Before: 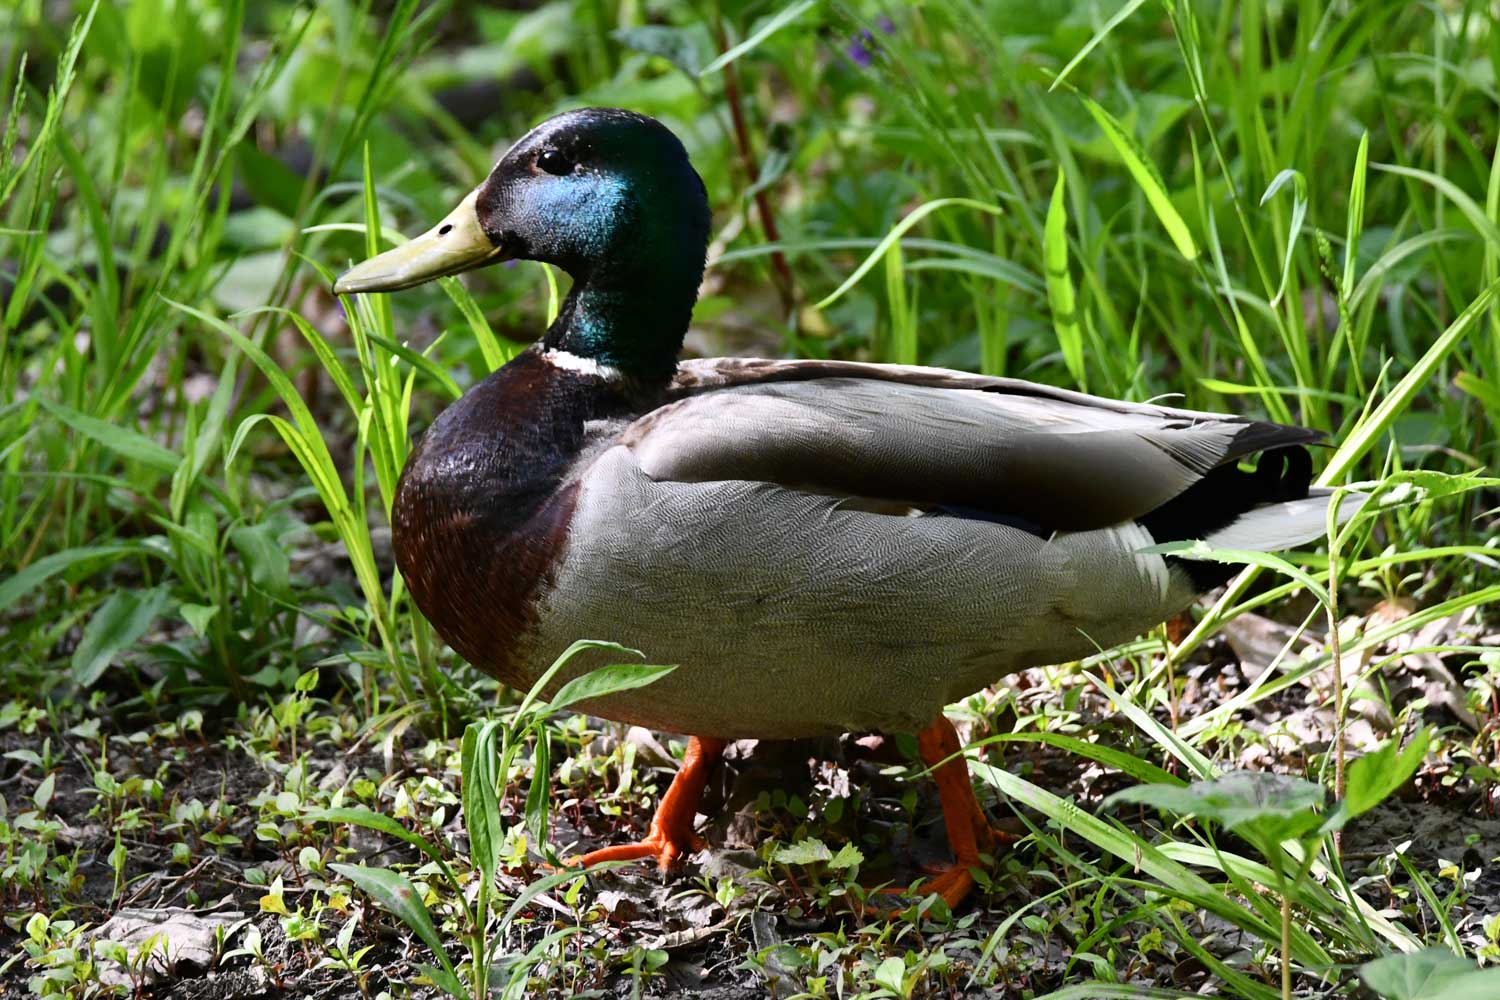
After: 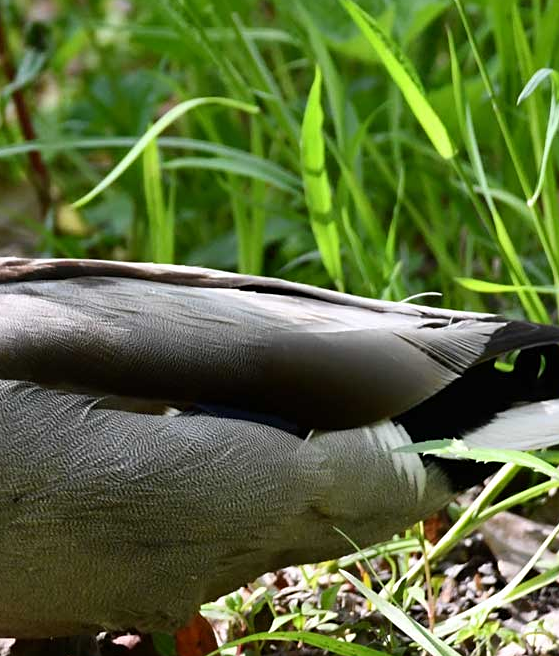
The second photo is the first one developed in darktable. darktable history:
sharpen: amount 0.209
crop and rotate: left 49.576%, top 10.151%, right 13.117%, bottom 24.177%
